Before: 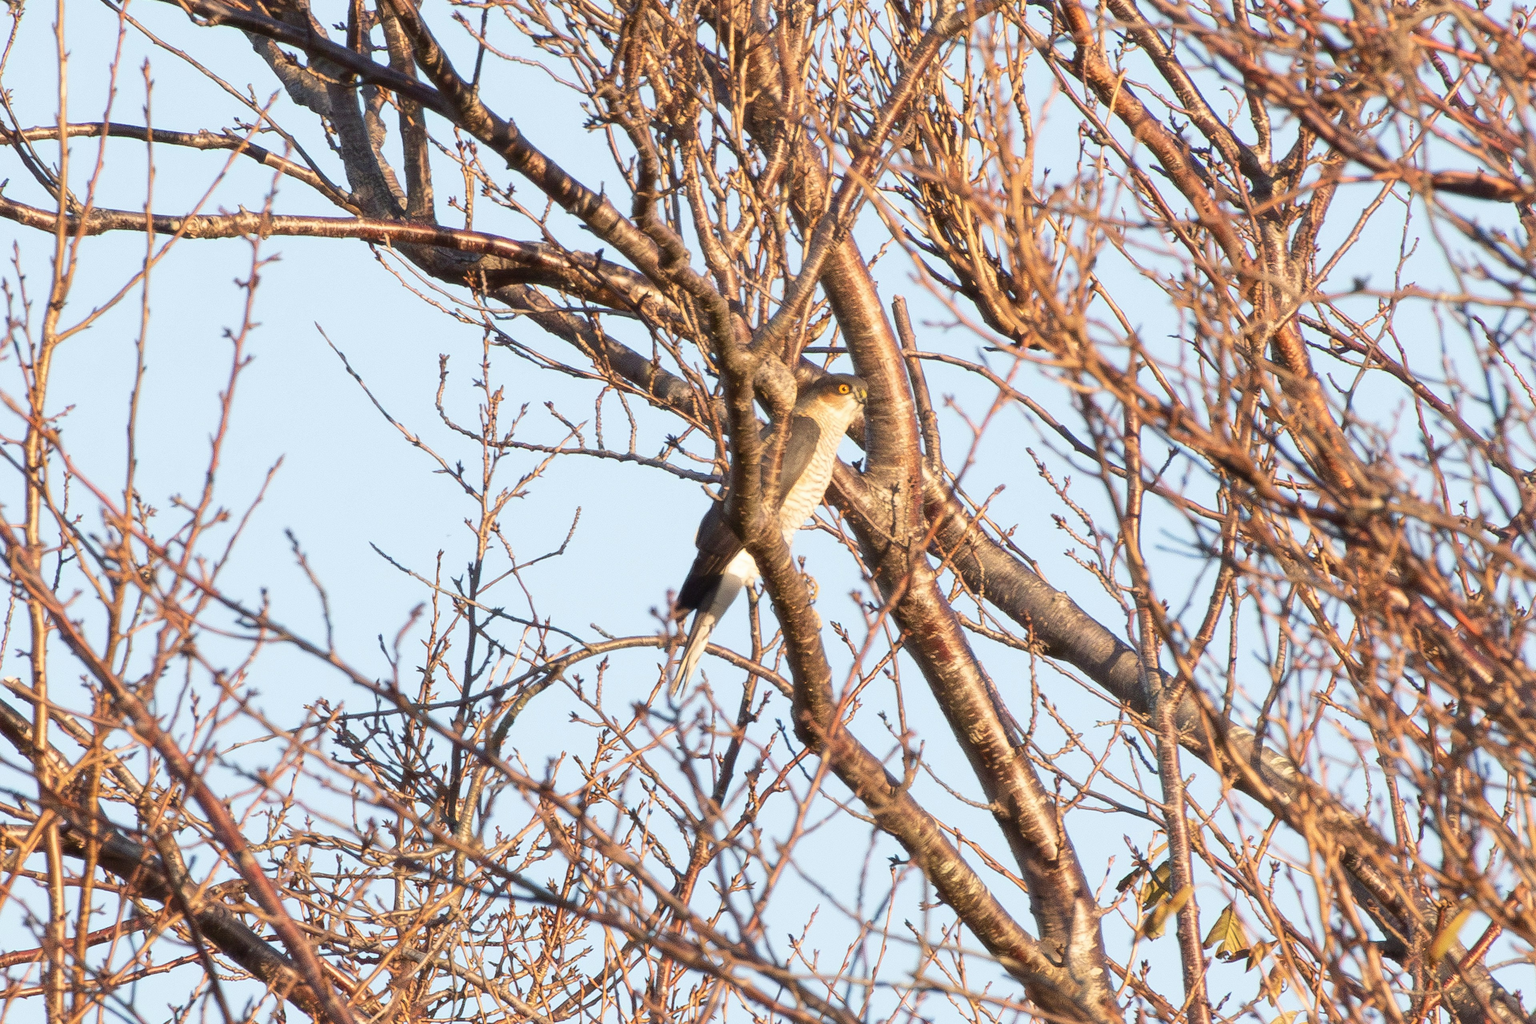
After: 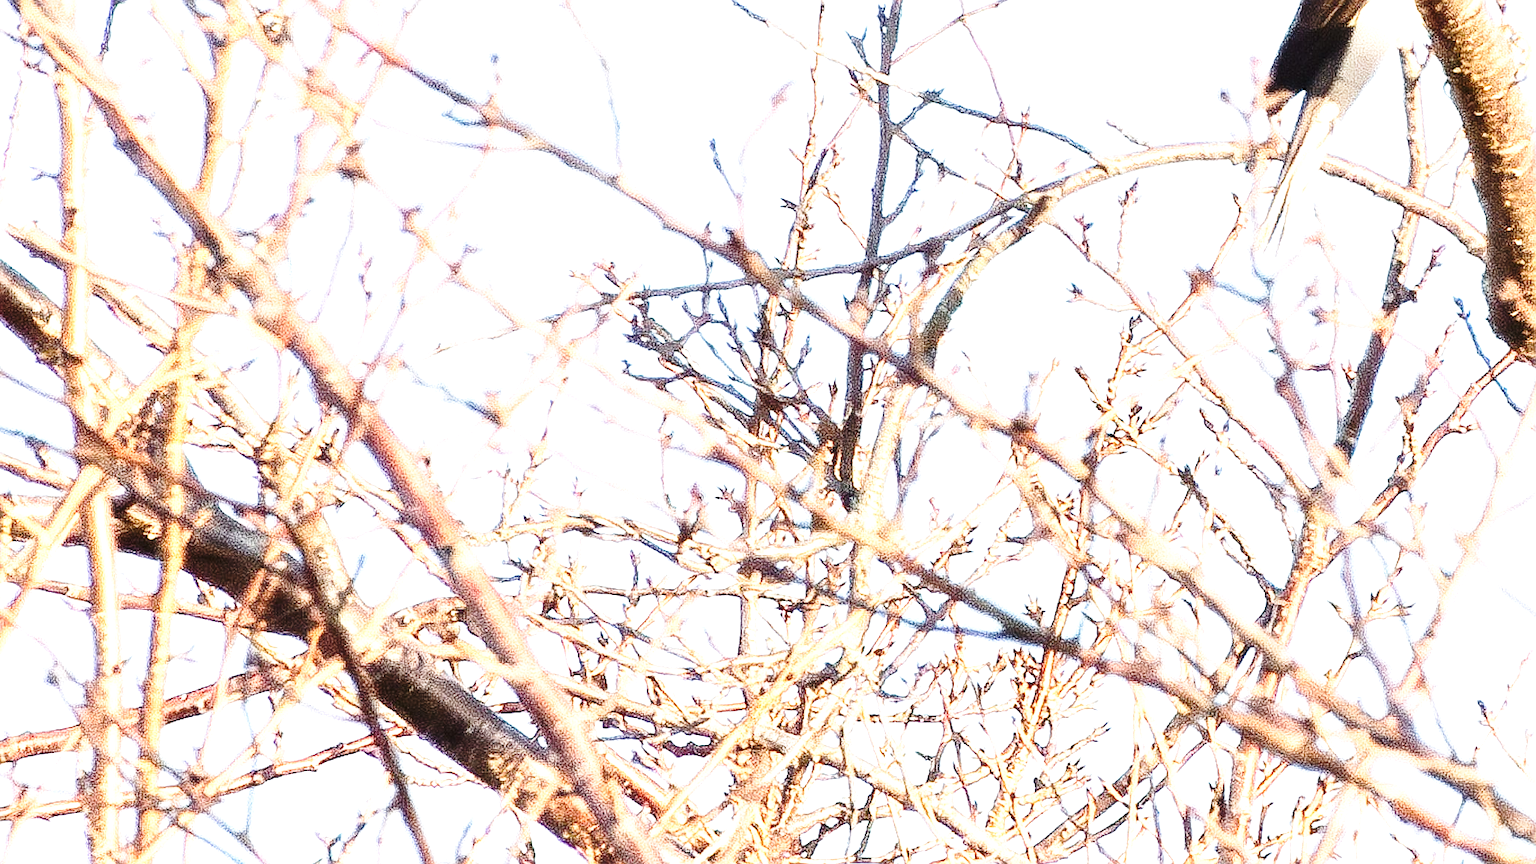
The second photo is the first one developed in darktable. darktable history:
exposure: exposure 0.95 EV, compensate highlight preservation false
sharpen: amount 0.55
crop and rotate: top 54.778%, right 46.61%, bottom 0.159%
base curve: curves: ch0 [(0, 0) (0.028, 0.03) (0.121, 0.232) (0.46, 0.748) (0.859, 0.968) (1, 1)], preserve colors none
tone equalizer: -8 EV -0.75 EV, -7 EV -0.7 EV, -6 EV -0.6 EV, -5 EV -0.4 EV, -3 EV 0.4 EV, -2 EV 0.6 EV, -1 EV 0.7 EV, +0 EV 0.75 EV, edges refinement/feathering 500, mask exposure compensation -1.57 EV, preserve details no
